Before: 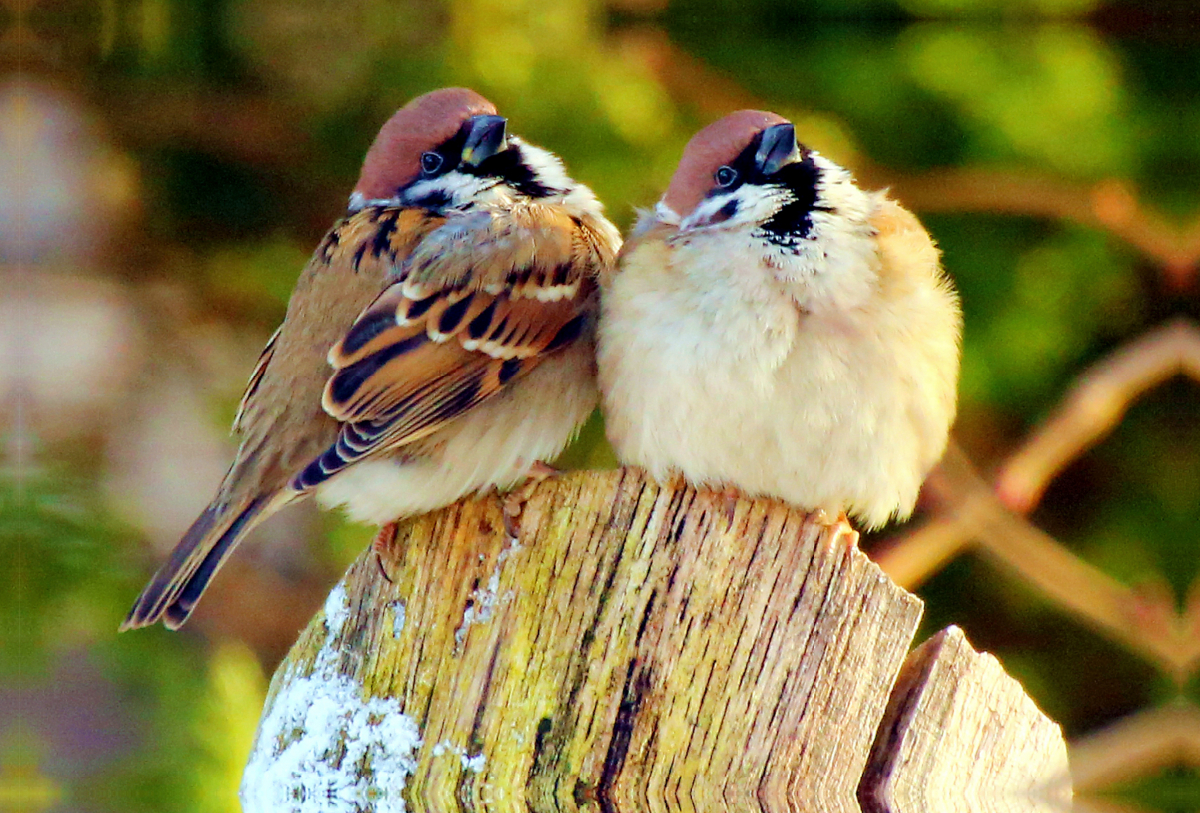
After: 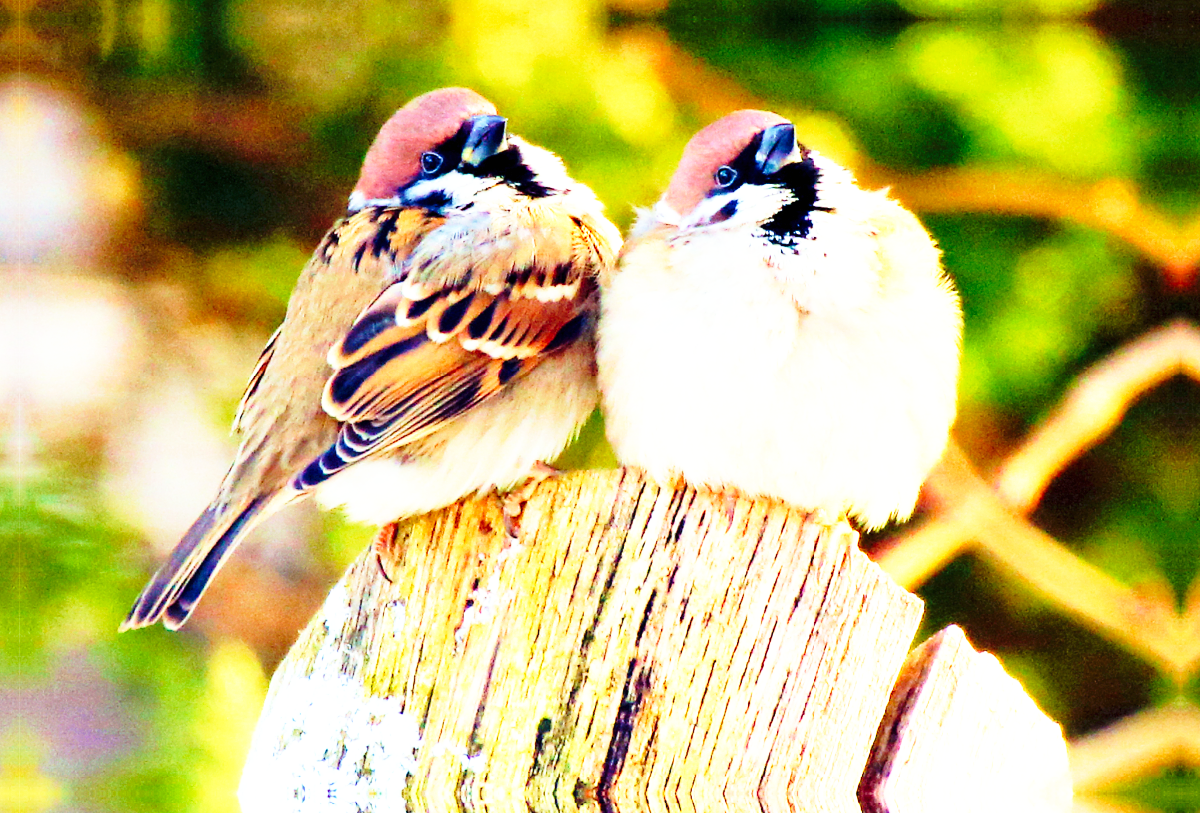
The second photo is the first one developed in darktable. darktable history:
exposure: black level correction 0, exposure 0.7 EV, compensate exposure bias true, compensate highlight preservation false
base curve: curves: ch0 [(0, 0) (0.026, 0.03) (0.109, 0.232) (0.351, 0.748) (0.669, 0.968) (1, 1)], preserve colors none
